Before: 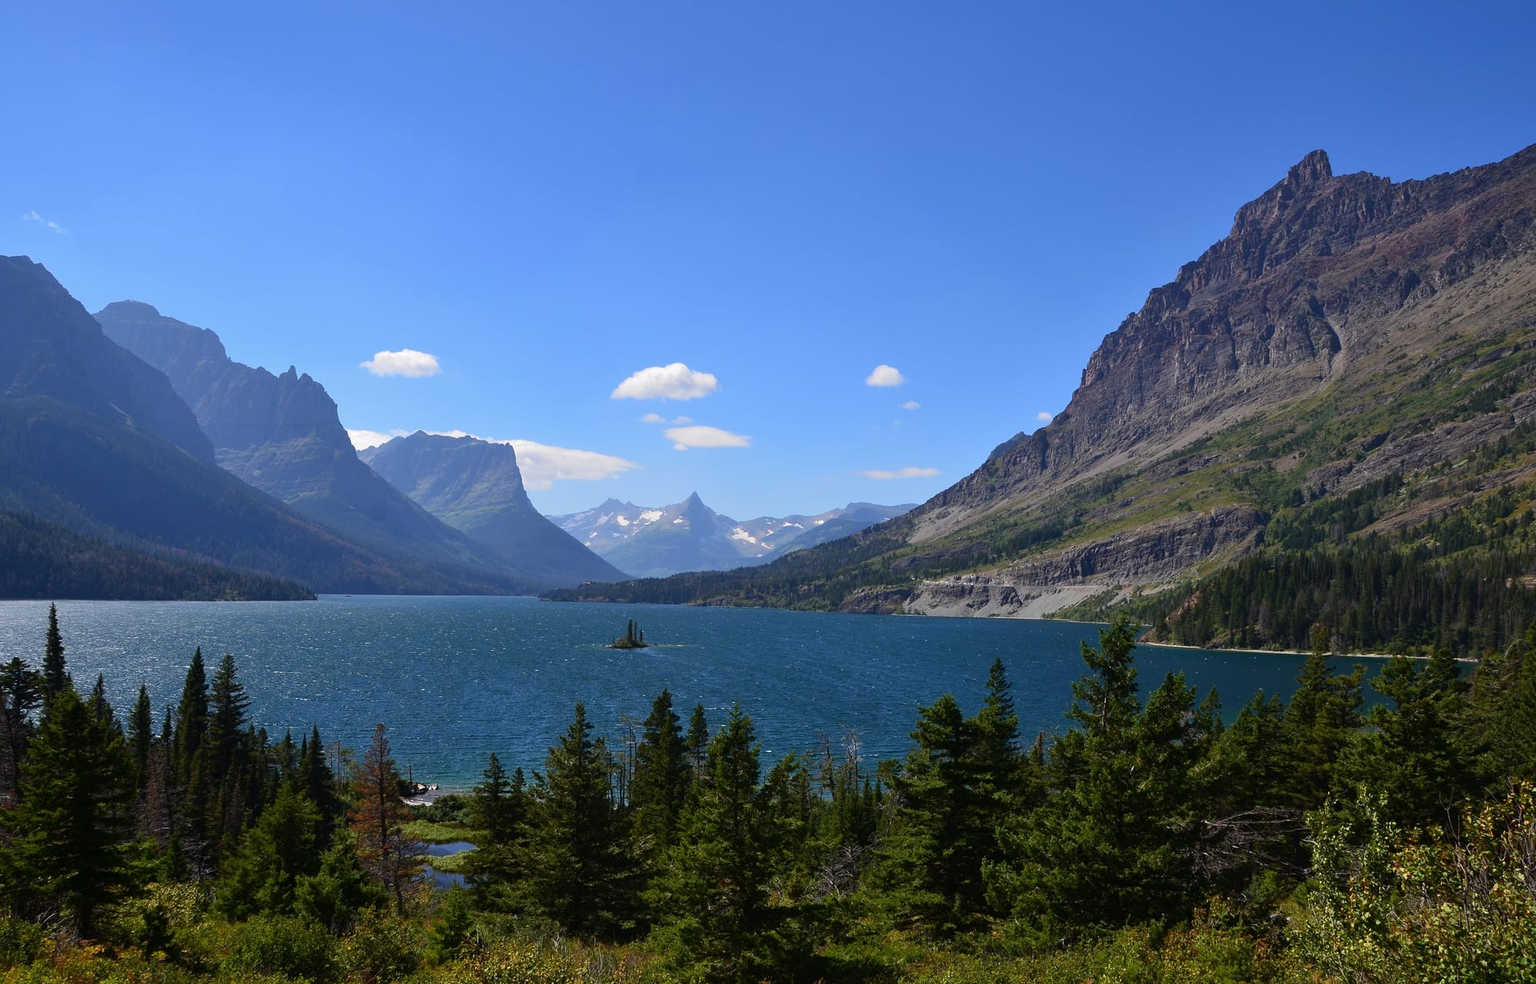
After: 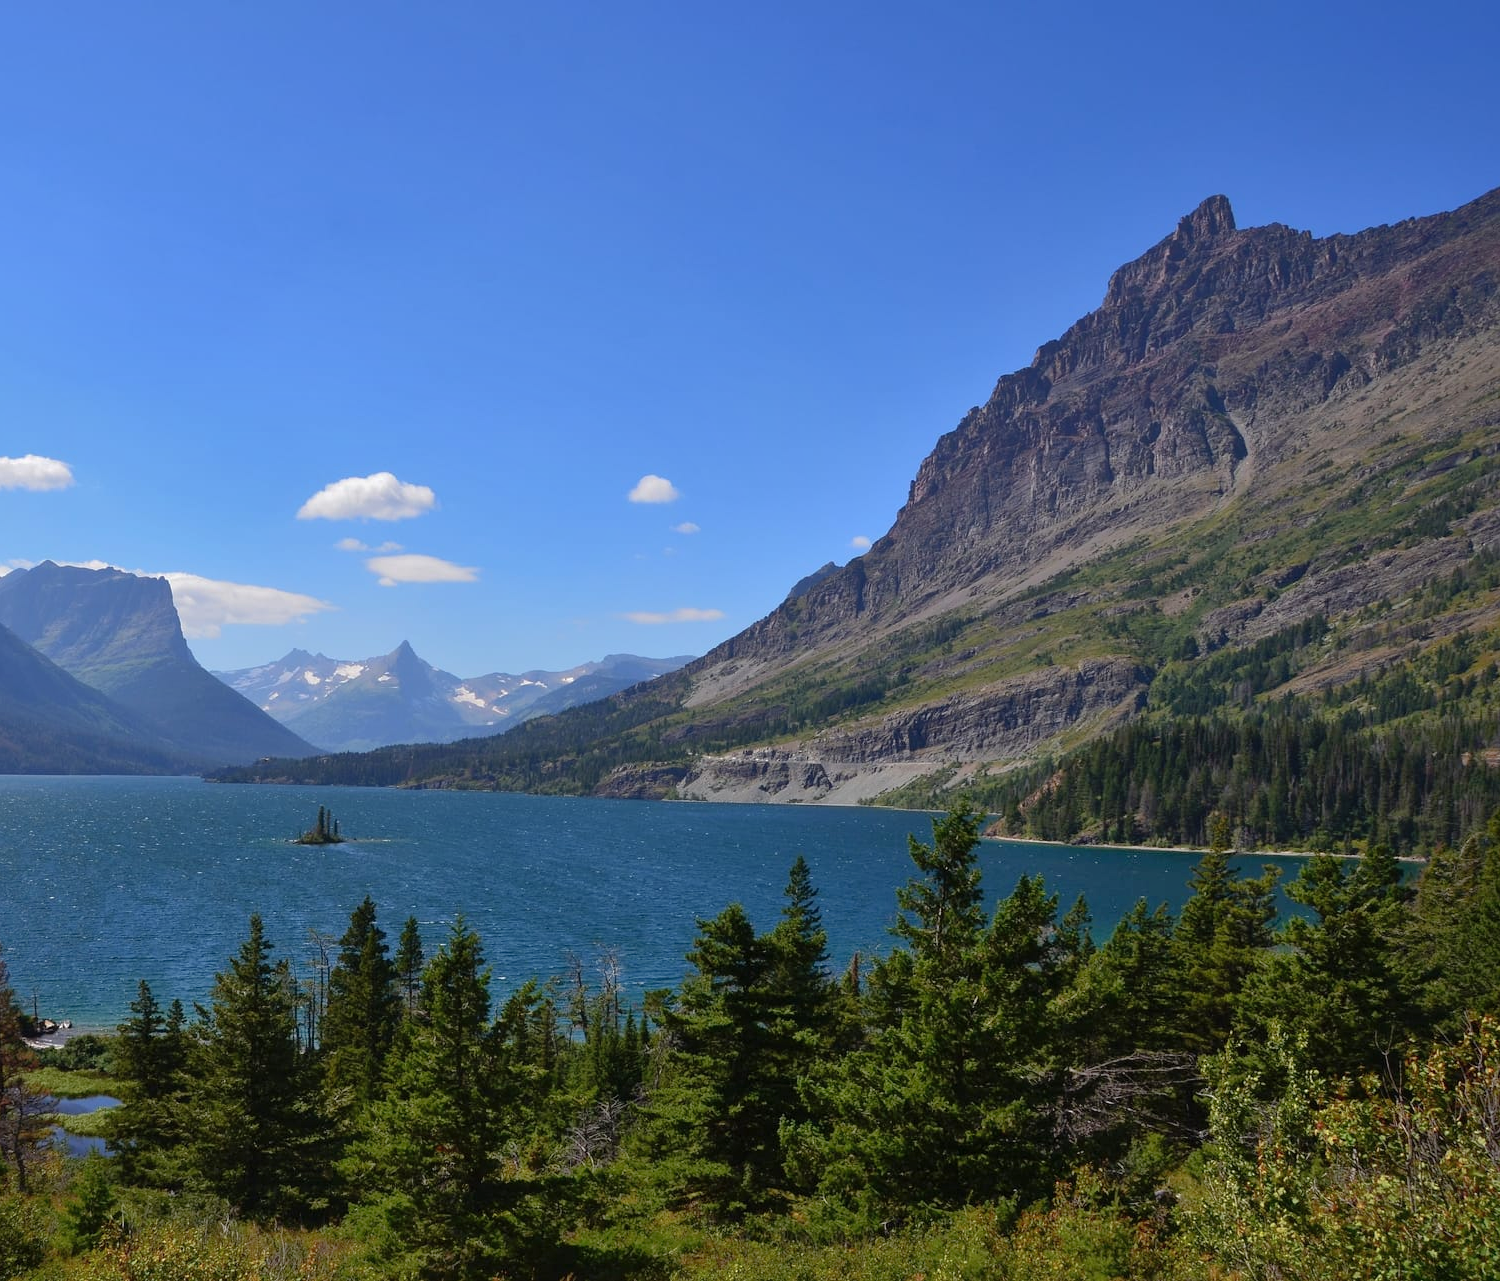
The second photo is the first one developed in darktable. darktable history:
shadows and highlights: on, module defaults
exposure: exposure -0.016 EV, compensate exposure bias true, compensate highlight preservation false
crop and rotate: left 24.966%
